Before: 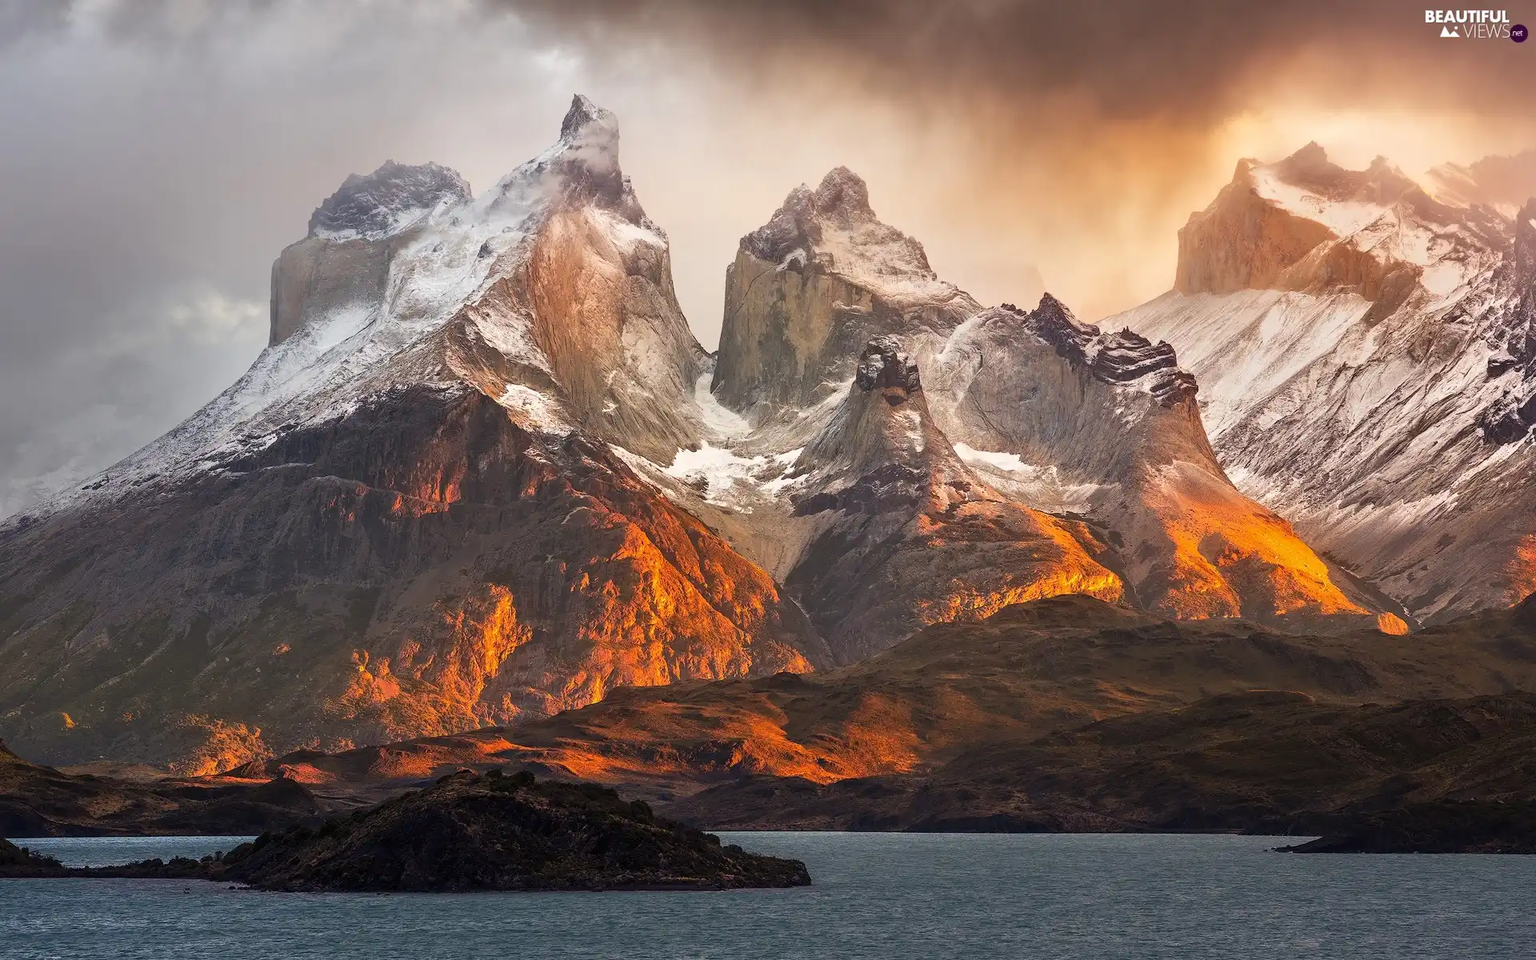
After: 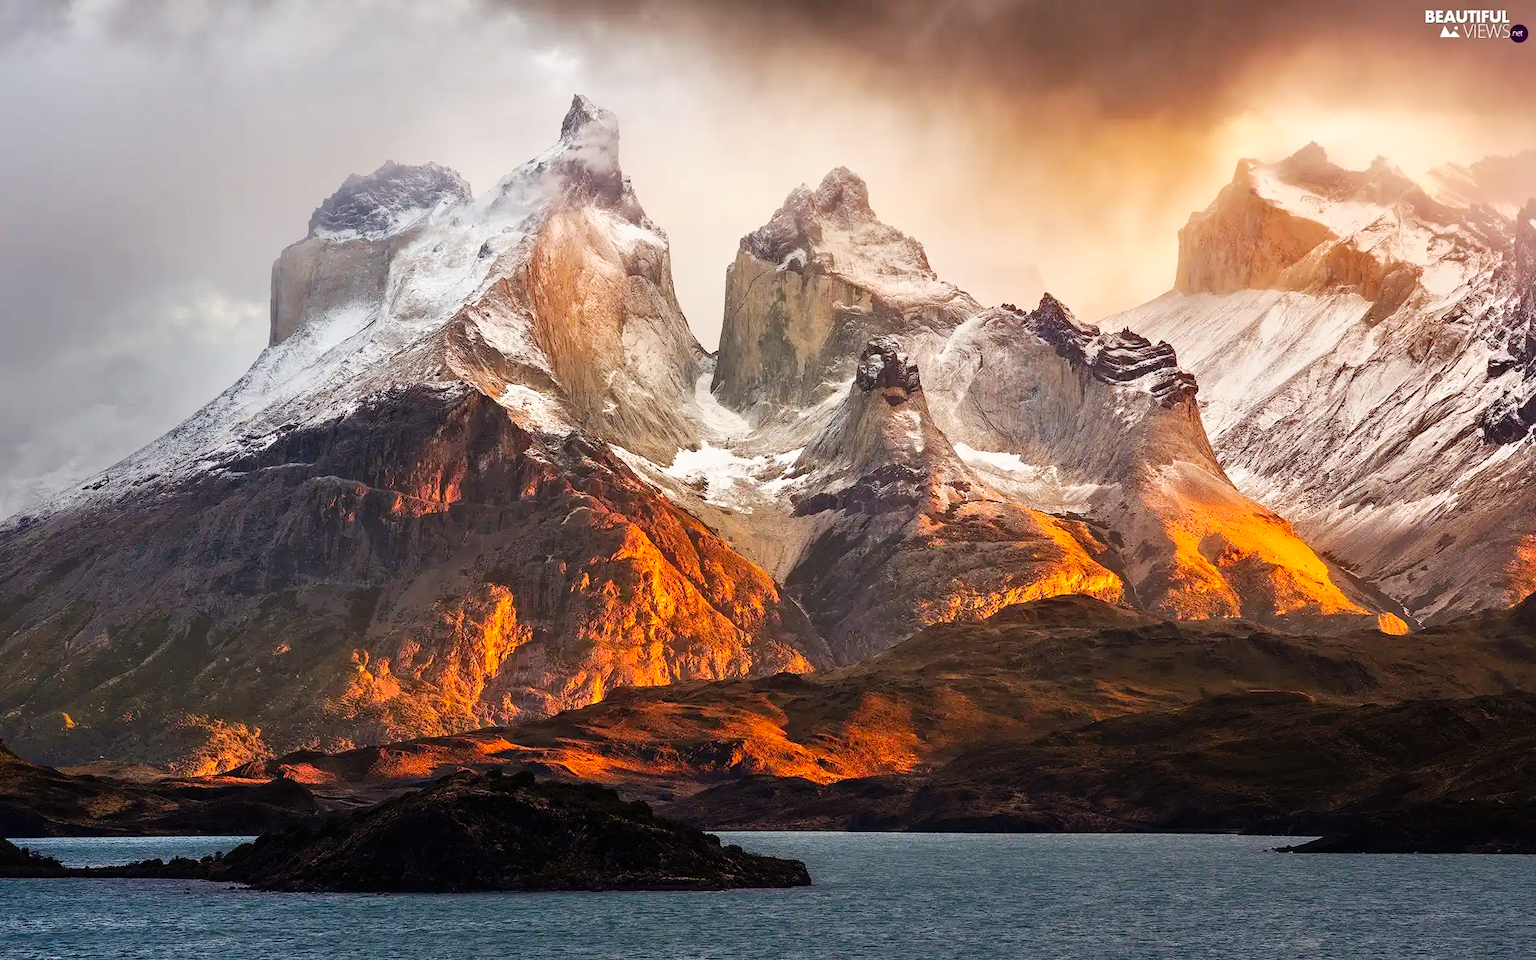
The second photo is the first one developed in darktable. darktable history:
tone curve: curves: ch0 [(0, 0) (0.003, 0.004) (0.011, 0.006) (0.025, 0.011) (0.044, 0.017) (0.069, 0.029) (0.1, 0.047) (0.136, 0.07) (0.177, 0.121) (0.224, 0.182) (0.277, 0.257) (0.335, 0.342) (0.399, 0.432) (0.468, 0.526) (0.543, 0.621) (0.623, 0.711) (0.709, 0.792) (0.801, 0.87) (0.898, 0.951) (1, 1)], preserve colors none
